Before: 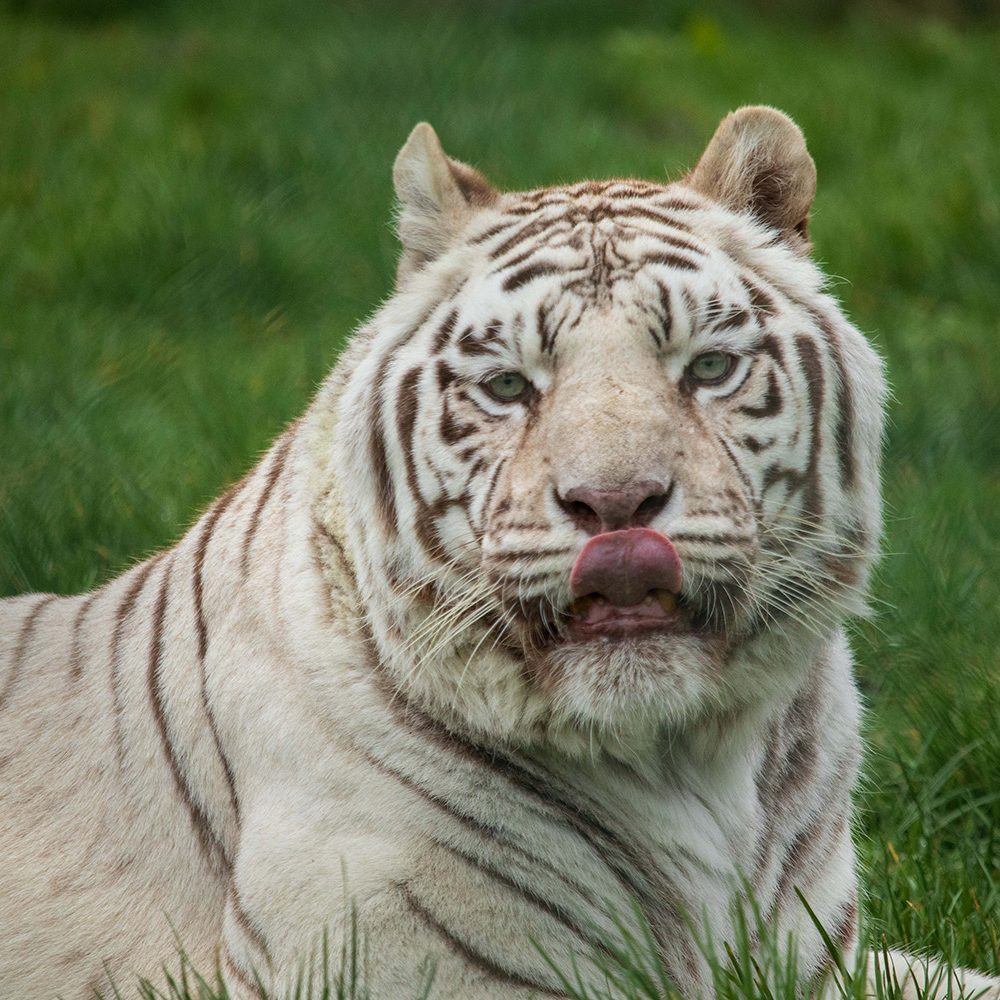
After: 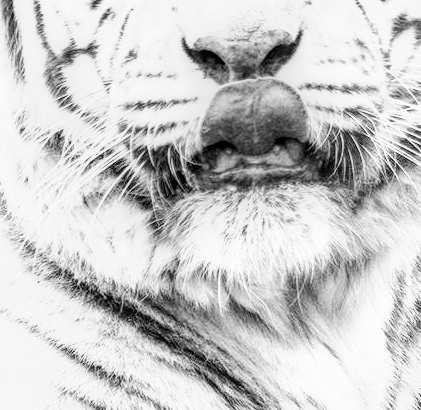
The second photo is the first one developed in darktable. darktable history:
crop: left 37.221%, top 45.169%, right 20.63%, bottom 13.777%
monochrome: a -74.22, b 78.2
base curve: curves: ch0 [(0, 0) (0.007, 0.004) (0.027, 0.03) (0.046, 0.07) (0.207, 0.54) (0.442, 0.872) (0.673, 0.972) (1, 1)], preserve colors none
color balance rgb: linear chroma grading › shadows 10%, linear chroma grading › highlights 10%, linear chroma grading › global chroma 15%, linear chroma grading › mid-tones 15%, perceptual saturation grading › global saturation 40%, perceptual saturation grading › highlights -25%, perceptual saturation grading › mid-tones 35%, perceptual saturation grading › shadows 35%, perceptual brilliance grading › global brilliance 11.29%, global vibrance 11.29%
local contrast: highlights 25%, detail 150%
color correction: highlights a* 10.44, highlights b* 30.04, shadows a* 2.73, shadows b* 17.51, saturation 1.72
contrast brightness saturation: contrast 0.04, saturation 0.16
exposure: black level correction 0, exposure 1 EV, compensate exposure bias true, compensate highlight preservation false
